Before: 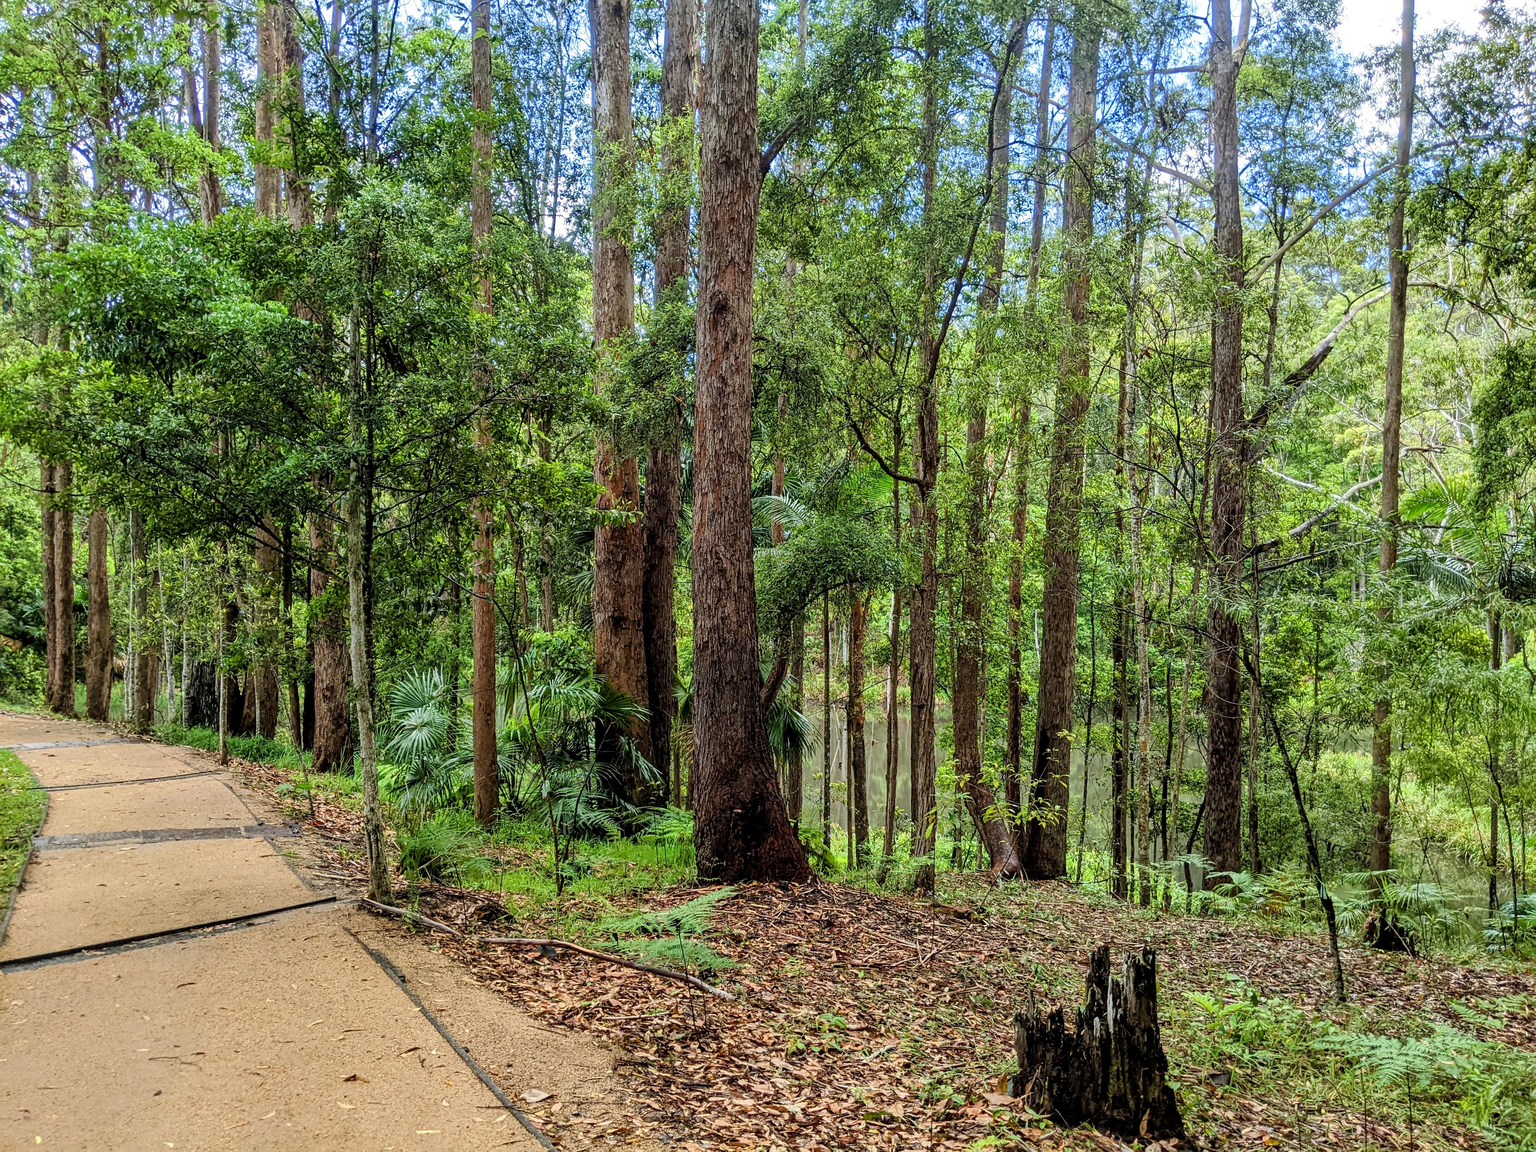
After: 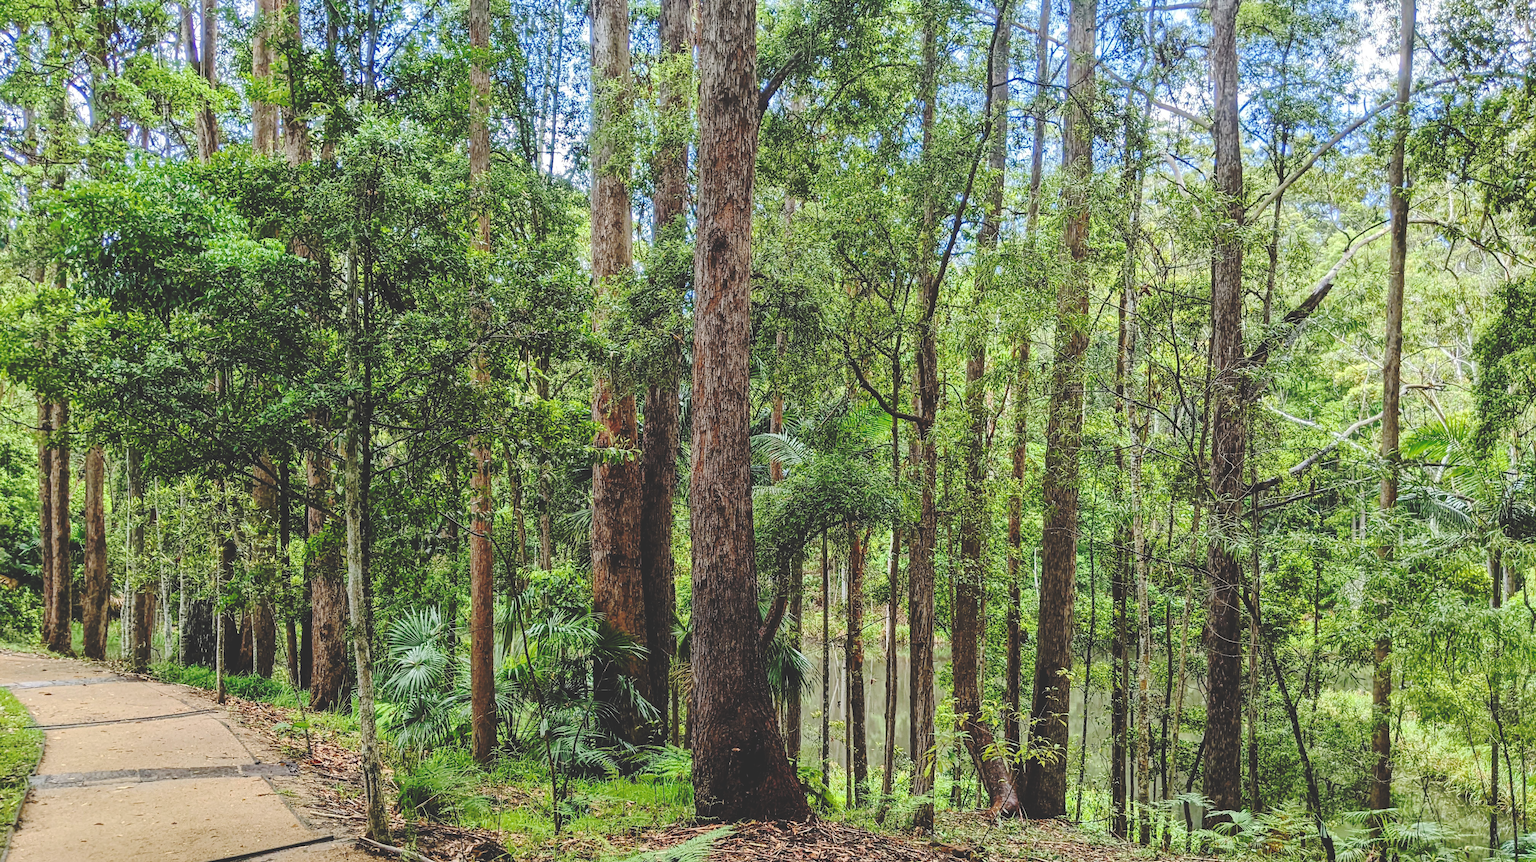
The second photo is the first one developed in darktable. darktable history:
base curve: curves: ch0 [(0, 0.024) (0.055, 0.065) (0.121, 0.166) (0.236, 0.319) (0.693, 0.726) (1, 1)], preserve colors none
crop: left 0.25%, top 5.55%, bottom 19.803%
